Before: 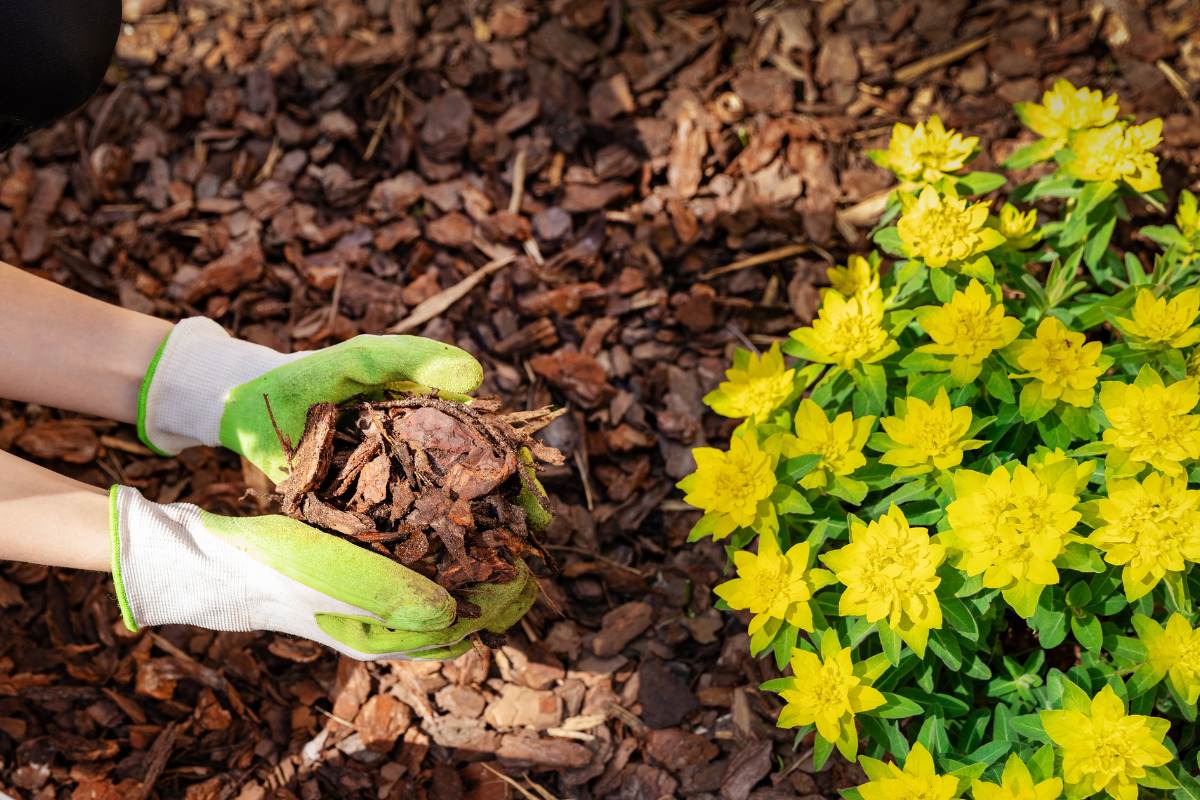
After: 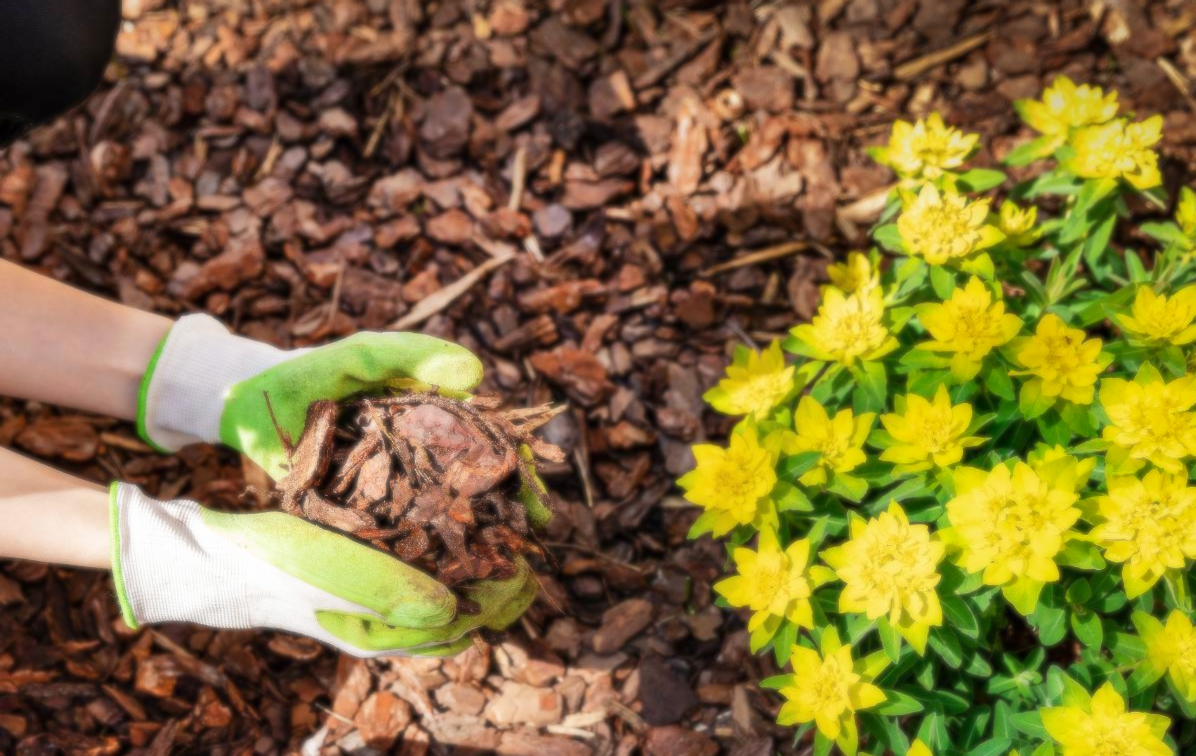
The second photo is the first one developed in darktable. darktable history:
crop: top 0.448%, right 0.264%, bottom 5.045%
soften: size 8.67%, mix 49%
shadows and highlights: low approximation 0.01, soften with gaussian
